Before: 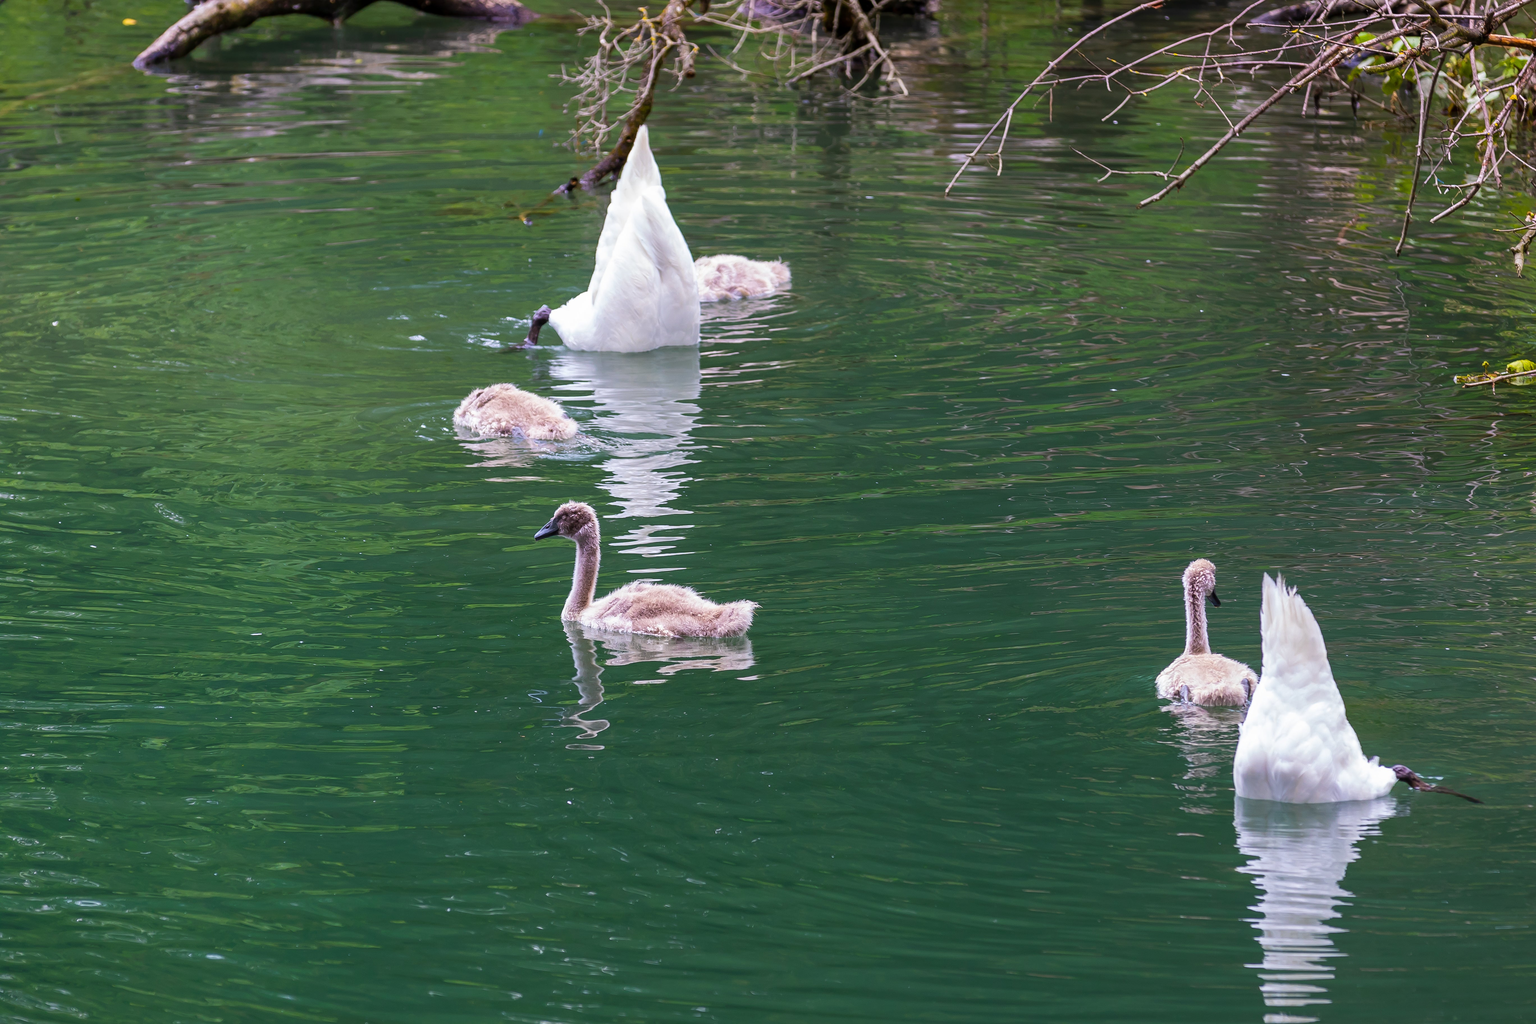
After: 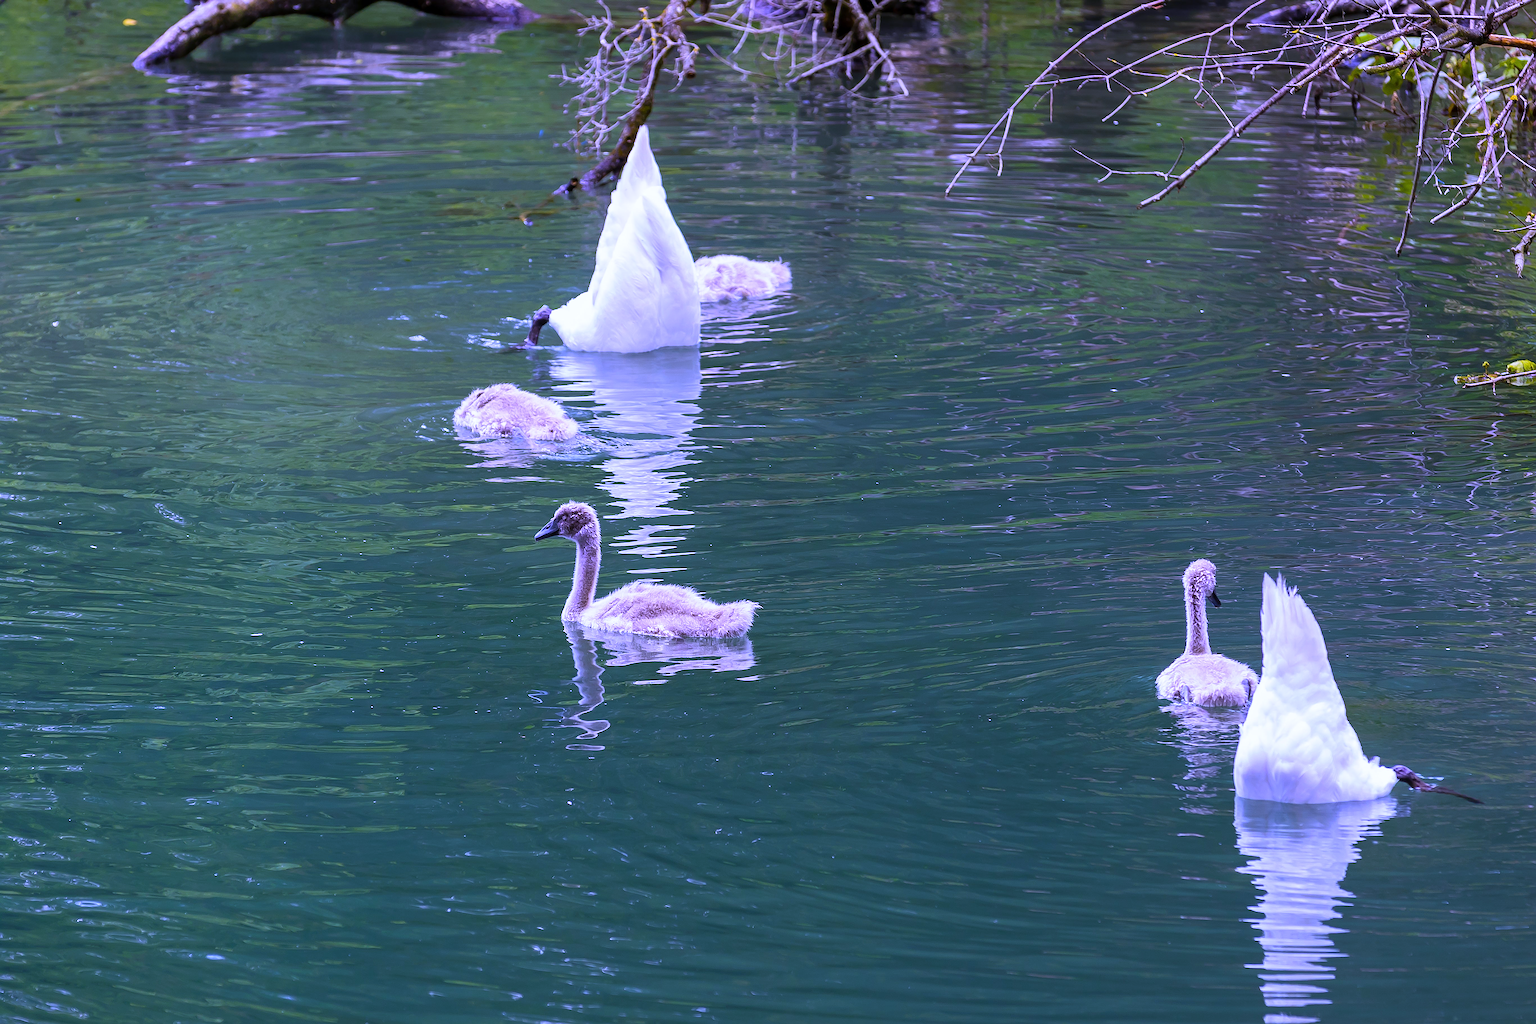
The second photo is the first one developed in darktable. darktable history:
sharpen: on, module defaults
white balance: red 0.98, blue 1.61
